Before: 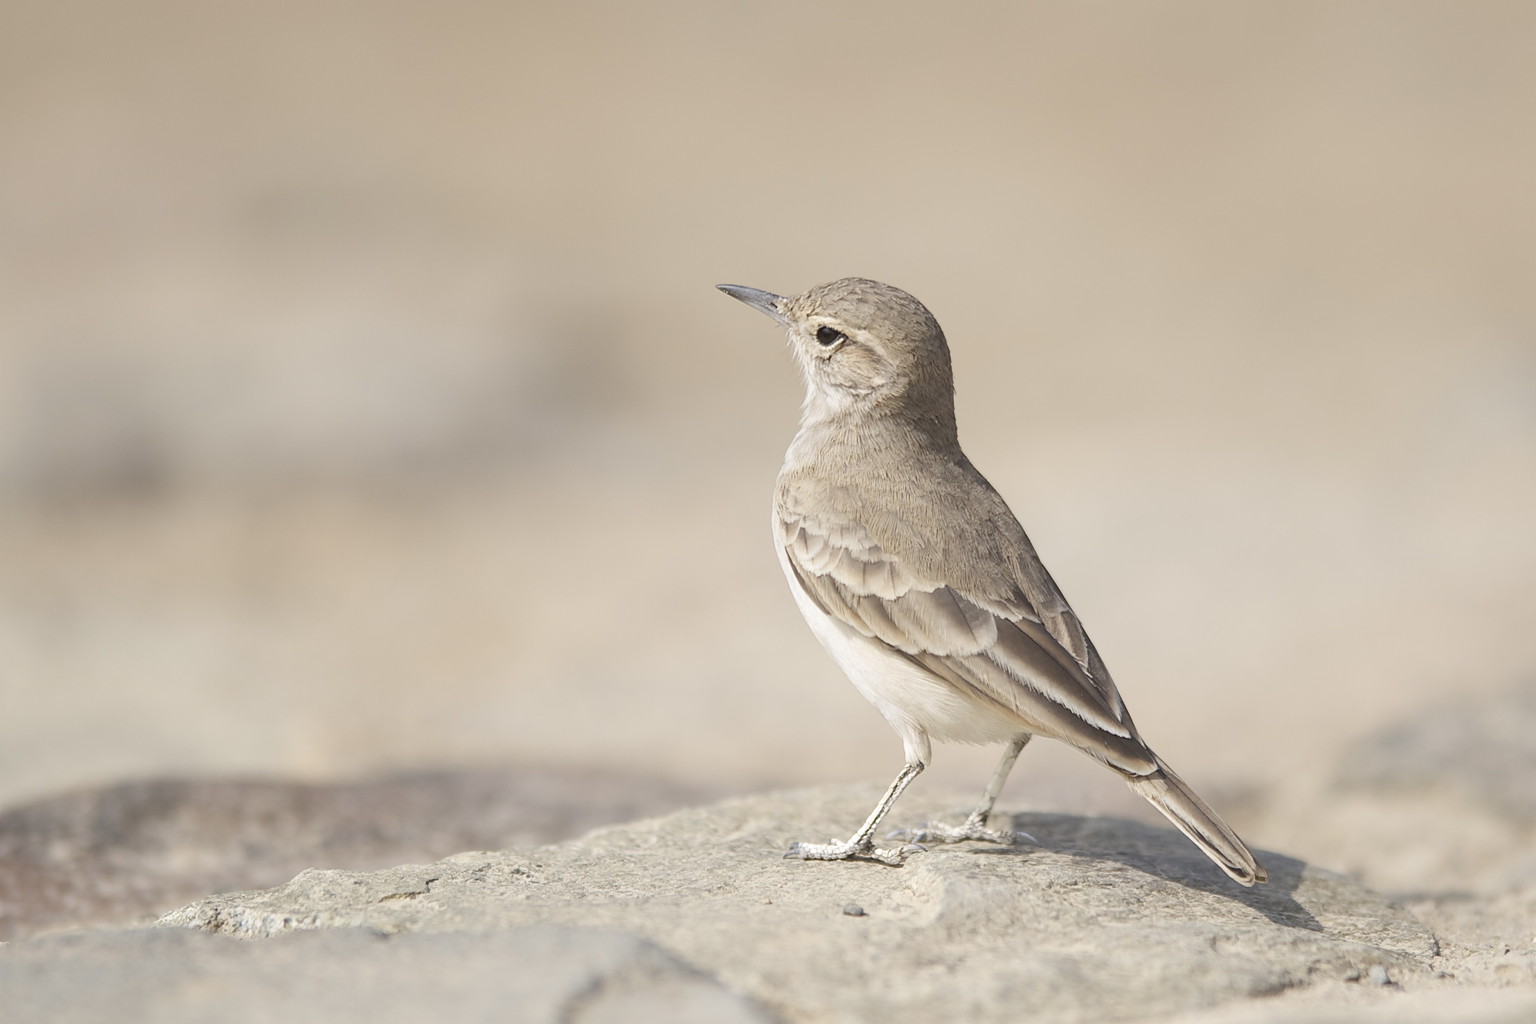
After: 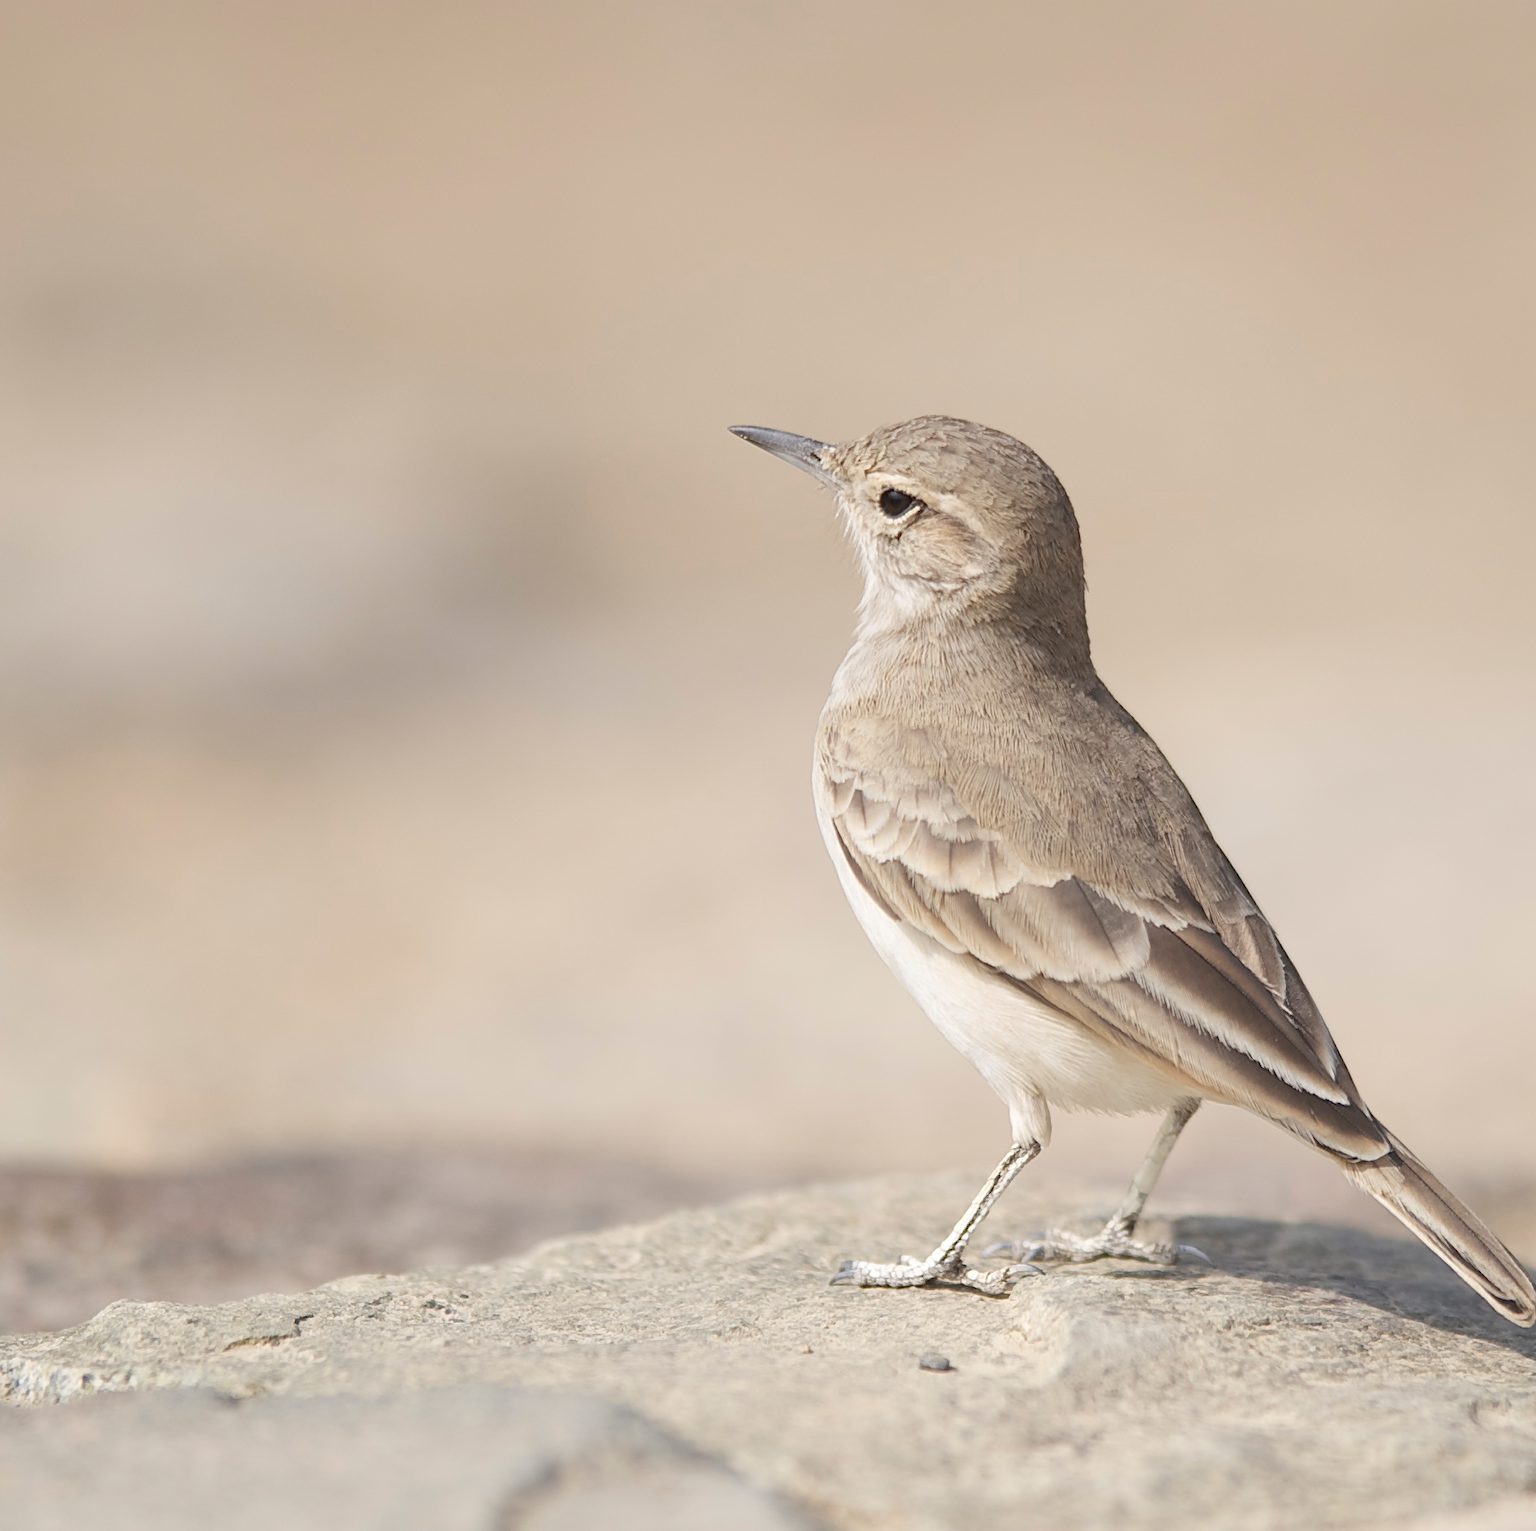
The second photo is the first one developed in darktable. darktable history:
crop and rotate: left 14.909%, right 18.276%
